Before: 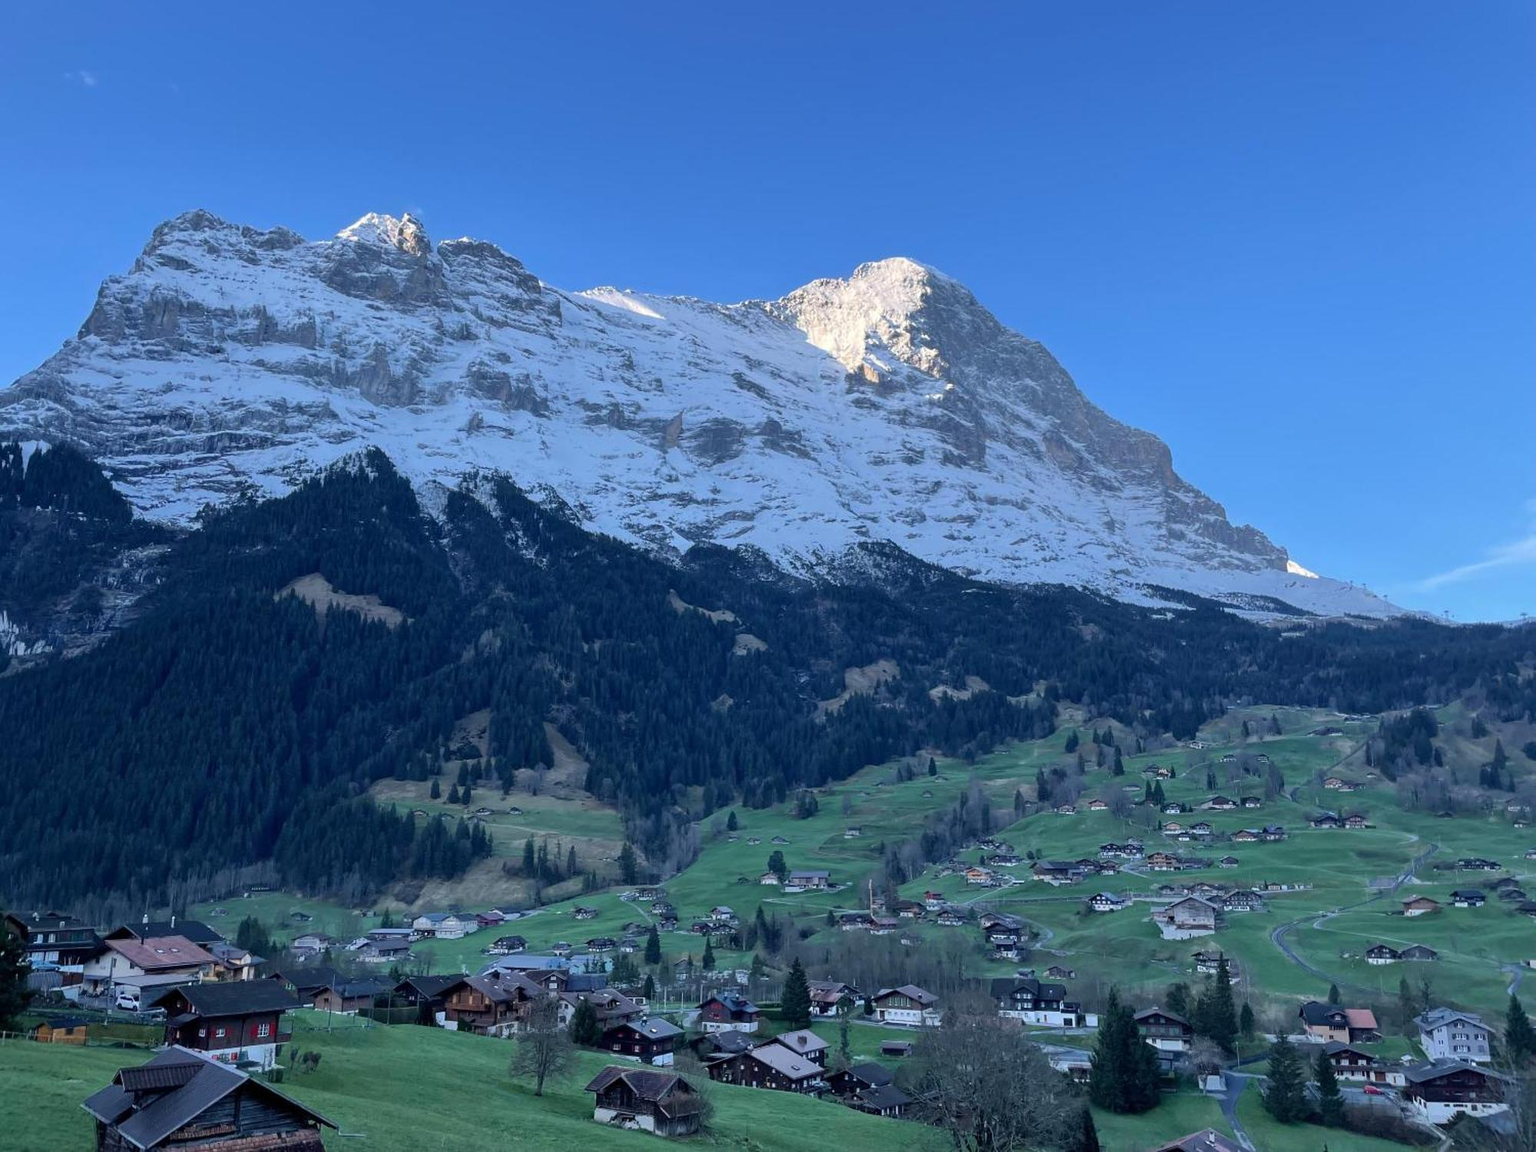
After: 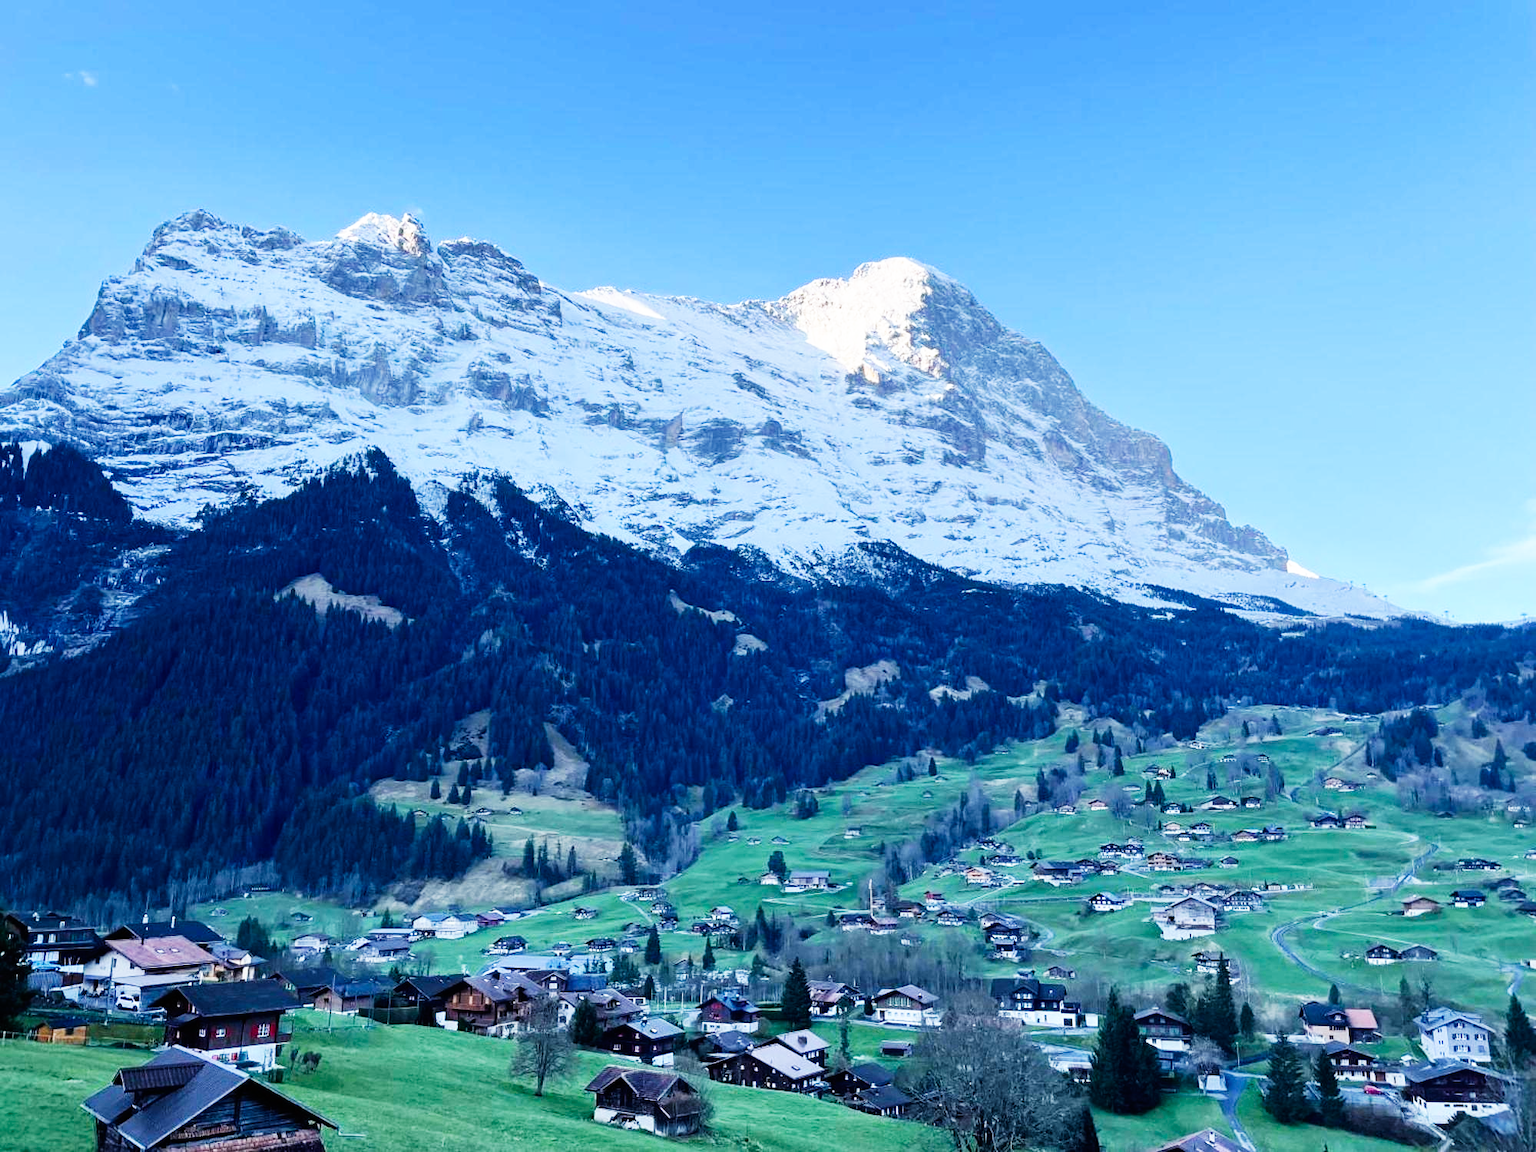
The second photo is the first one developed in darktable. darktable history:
base curve: curves: ch0 [(0, 0) (0.007, 0.004) (0.027, 0.03) (0.046, 0.07) (0.207, 0.54) (0.442, 0.872) (0.673, 0.972) (1, 1)], preserve colors none
exposure: exposure -0.07 EV, compensate highlight preservation false
color calibration: gray › normalize channels true, illuminant same as pipeline (D50), adaptation XYZ, x 0.345, y 0.358, temperature 5017.63 K, gamut compression 0.022
